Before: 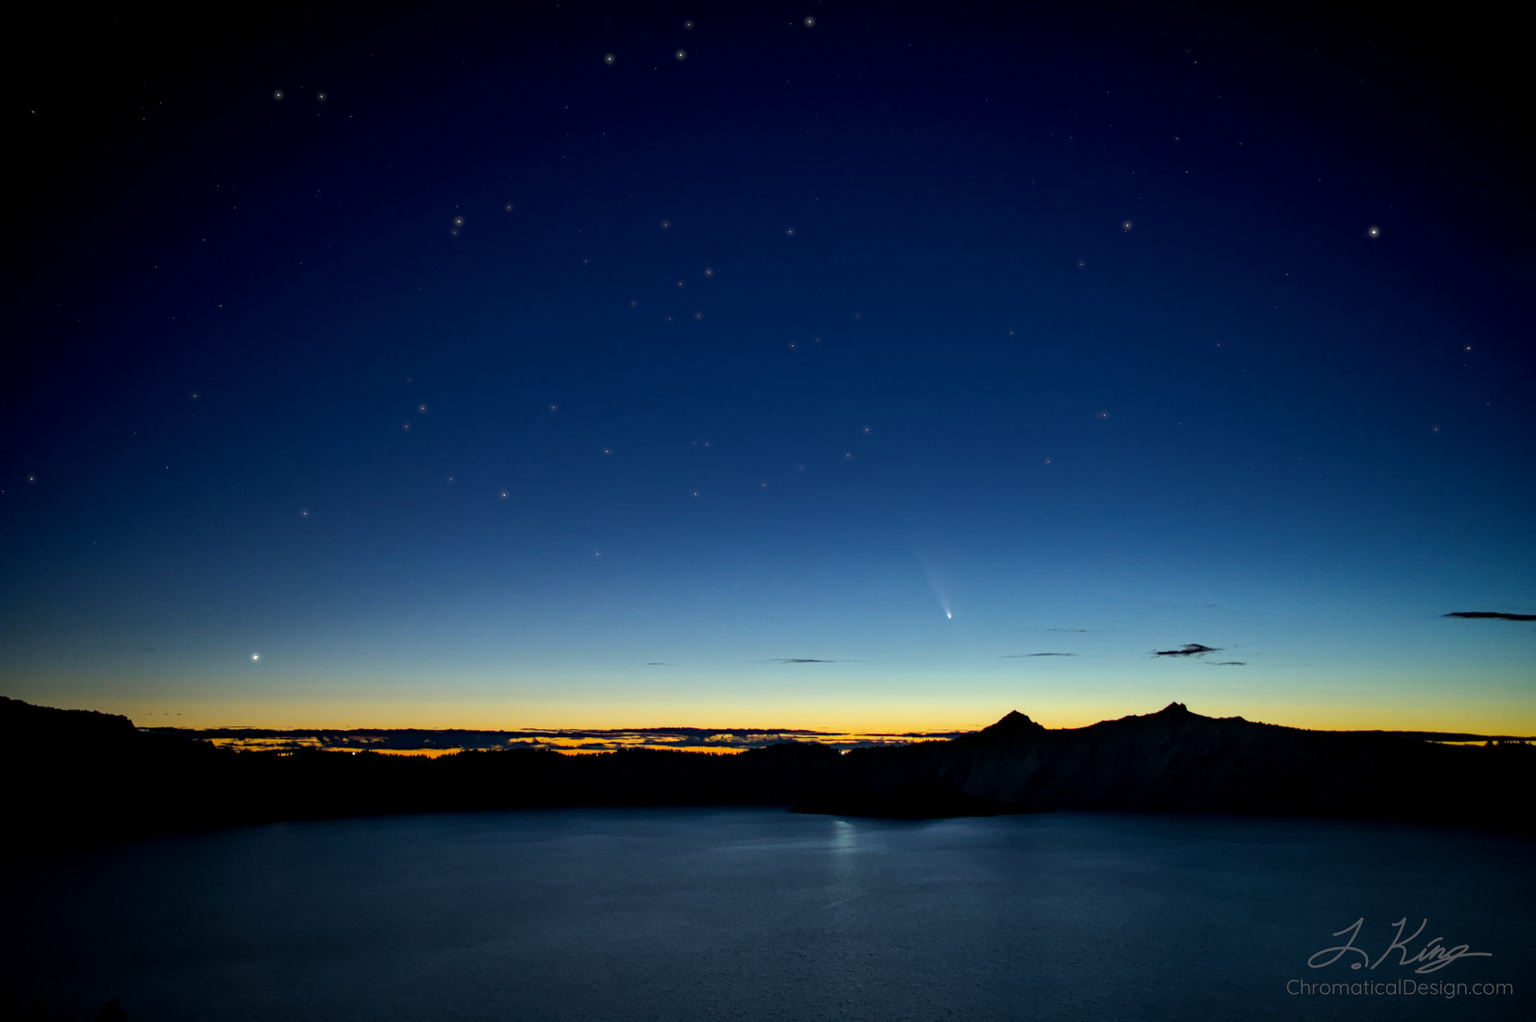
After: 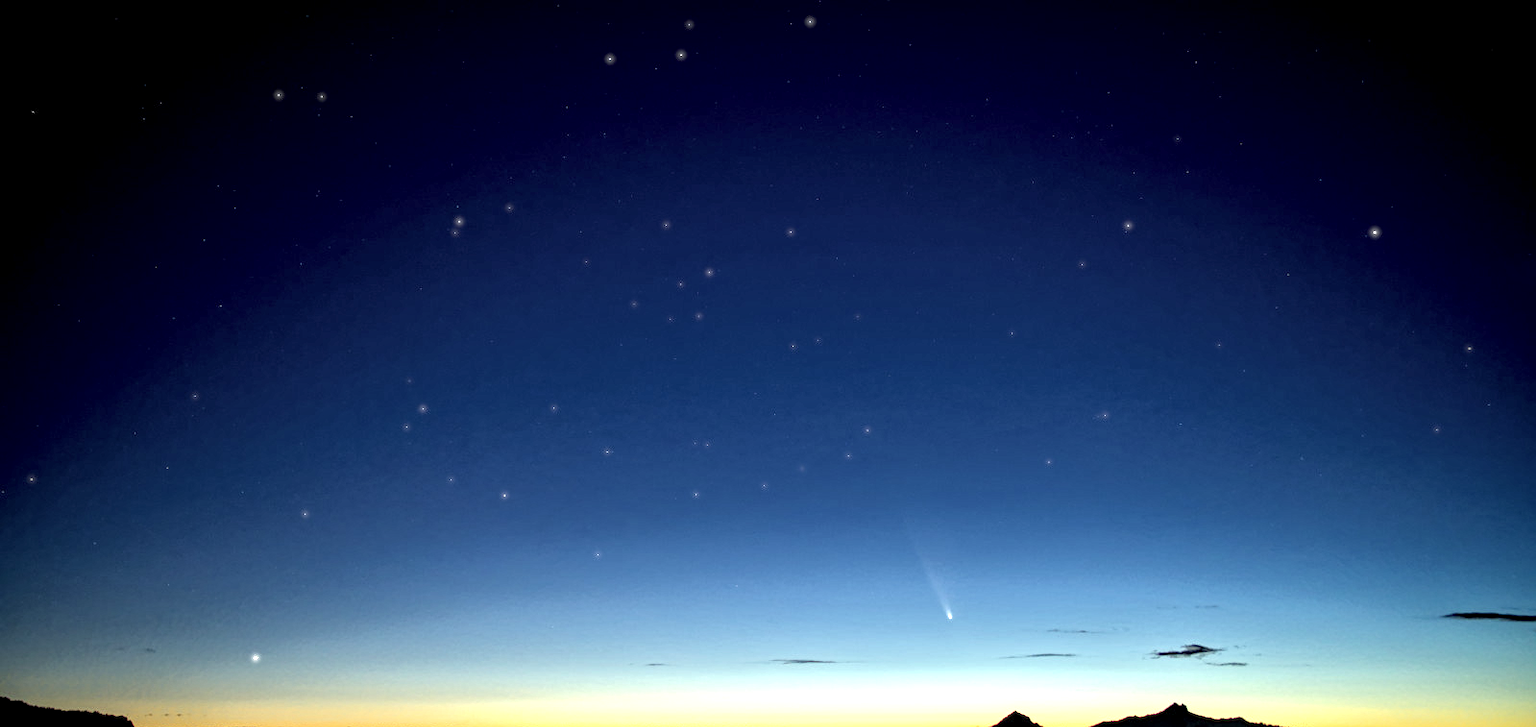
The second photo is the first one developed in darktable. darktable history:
local contrast: highlights 104%, shadows 99%, detail 200%, midtone range 0.2
tone equalizer: on, module defaults
crop: right 0%, bottom 28.895%
contrast brightness saturation: saturation -0.099
exposure: exposure 0.751 EV, compensate highlight preservation false
